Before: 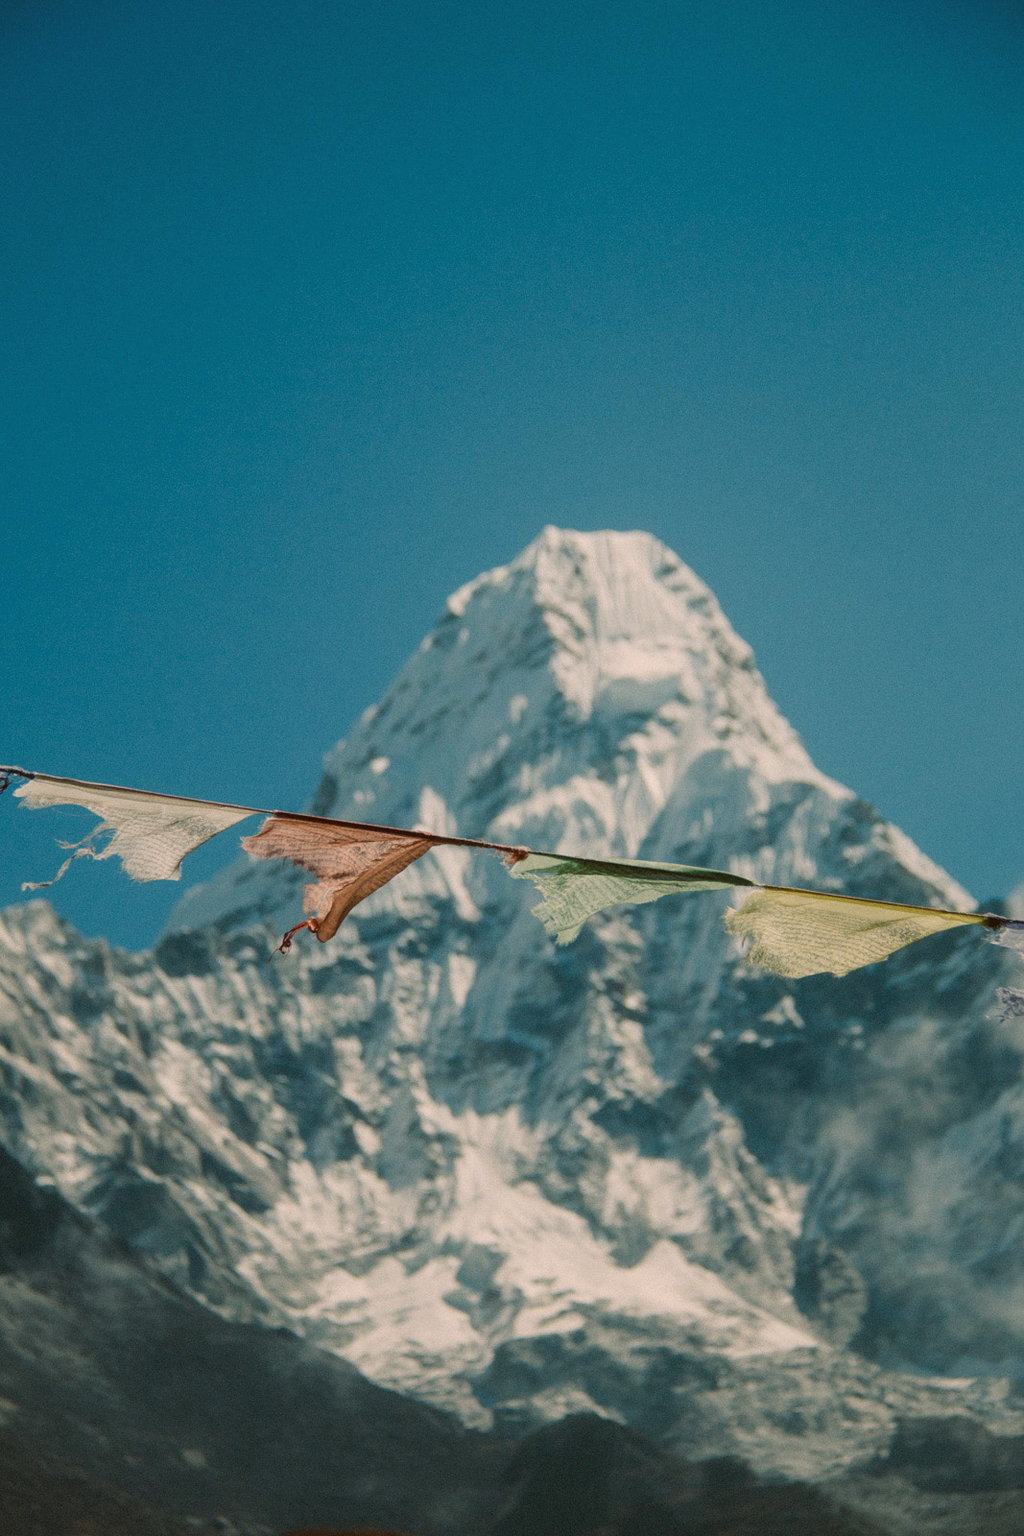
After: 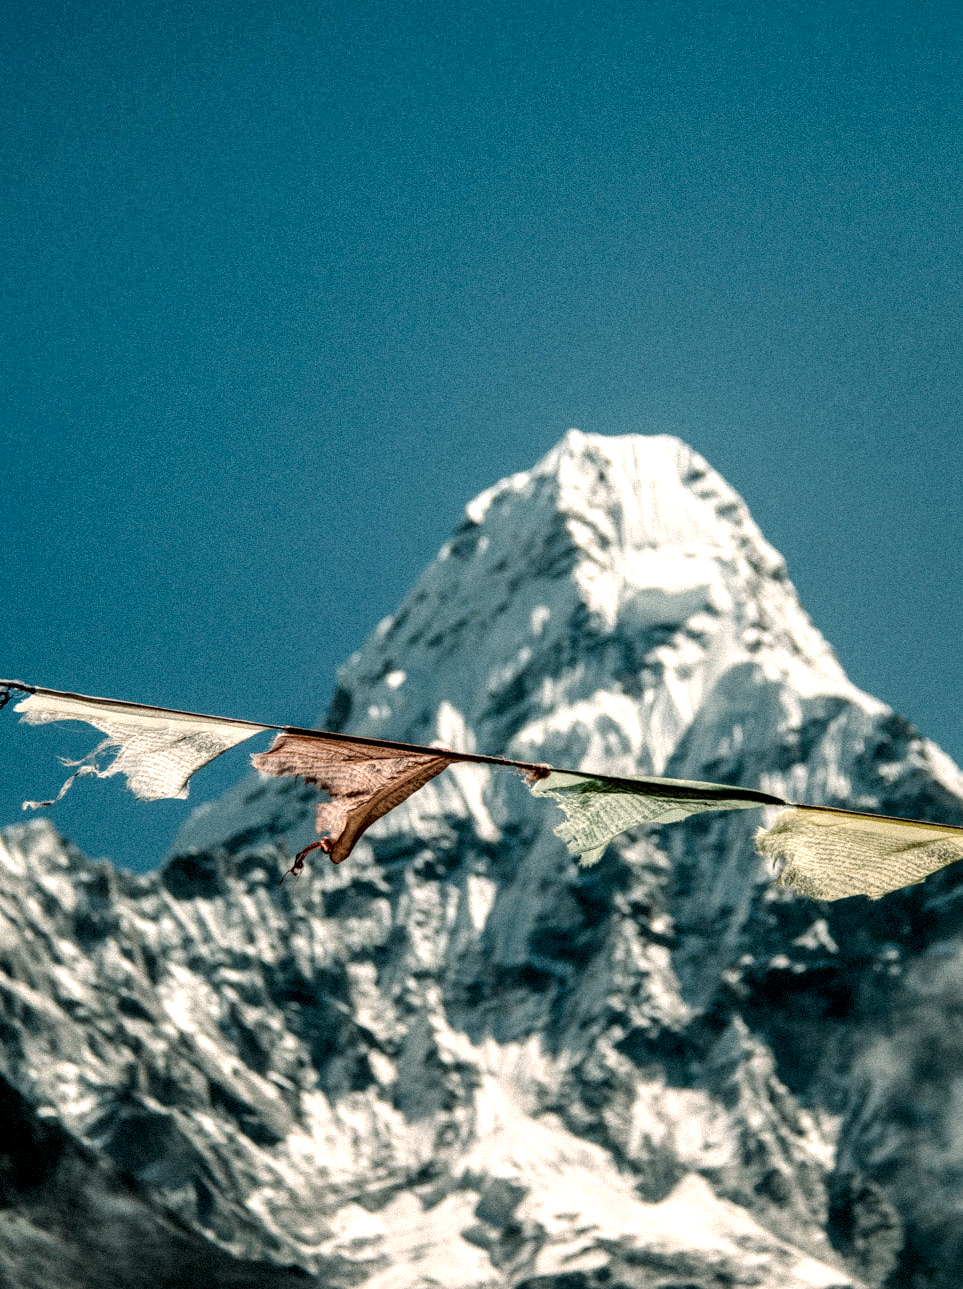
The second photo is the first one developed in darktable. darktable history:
local contrast: shadows 161%, detail 227%
crop: top 7.389%, right 9.732%, bottom 11.995%
tone equalizer: on, module defaults
